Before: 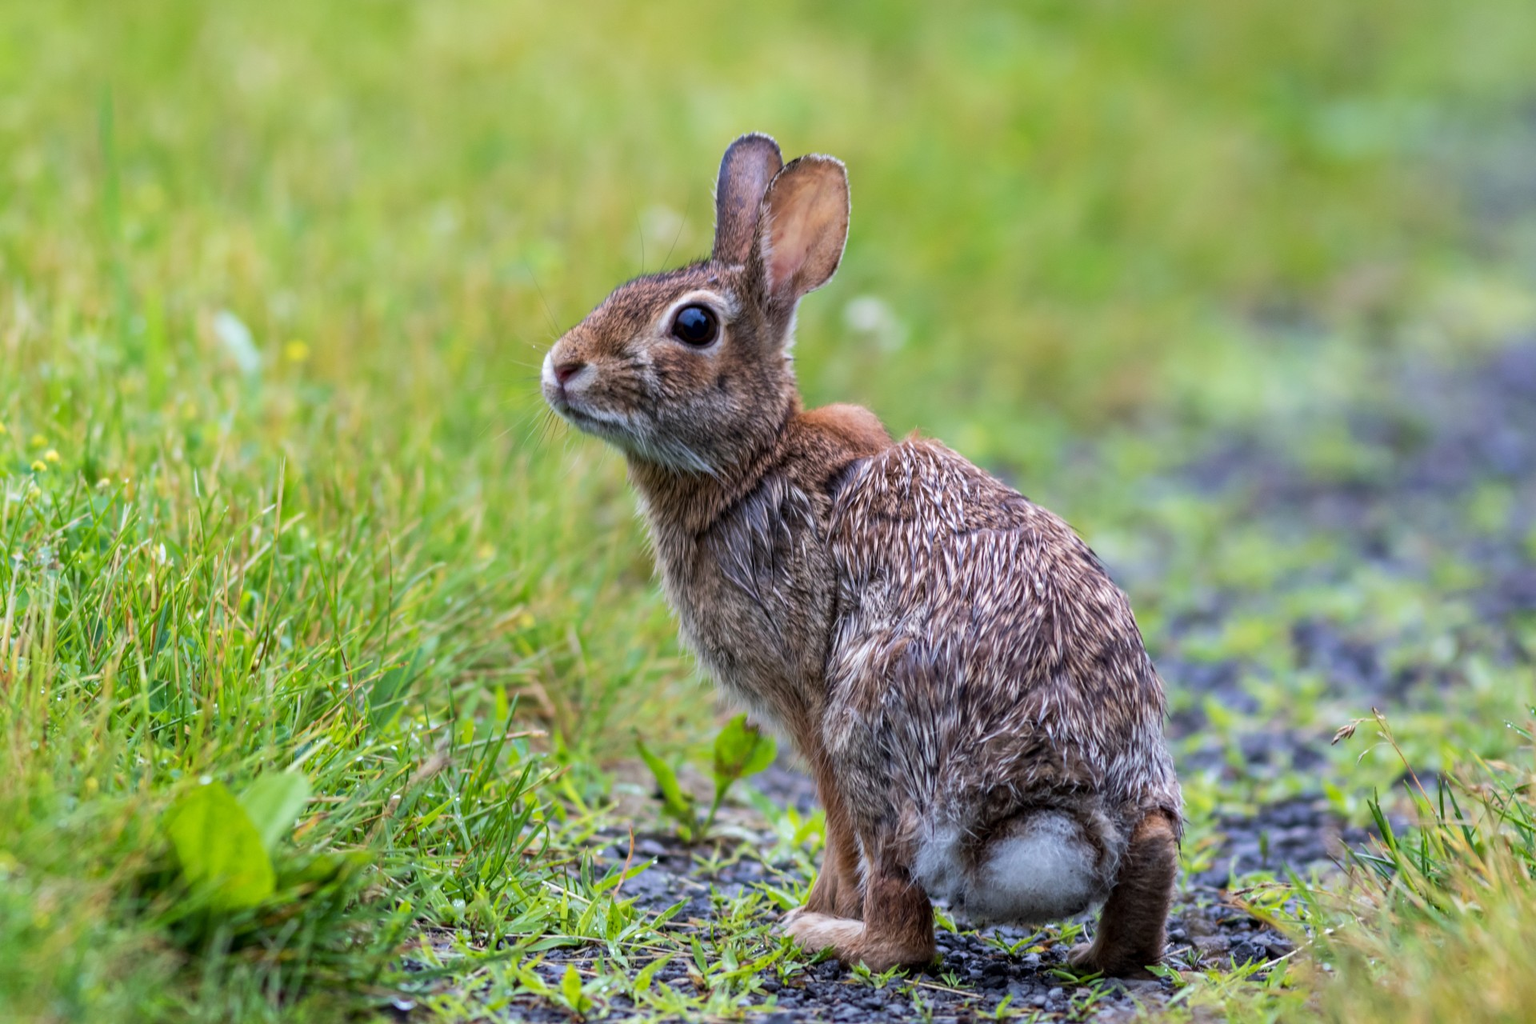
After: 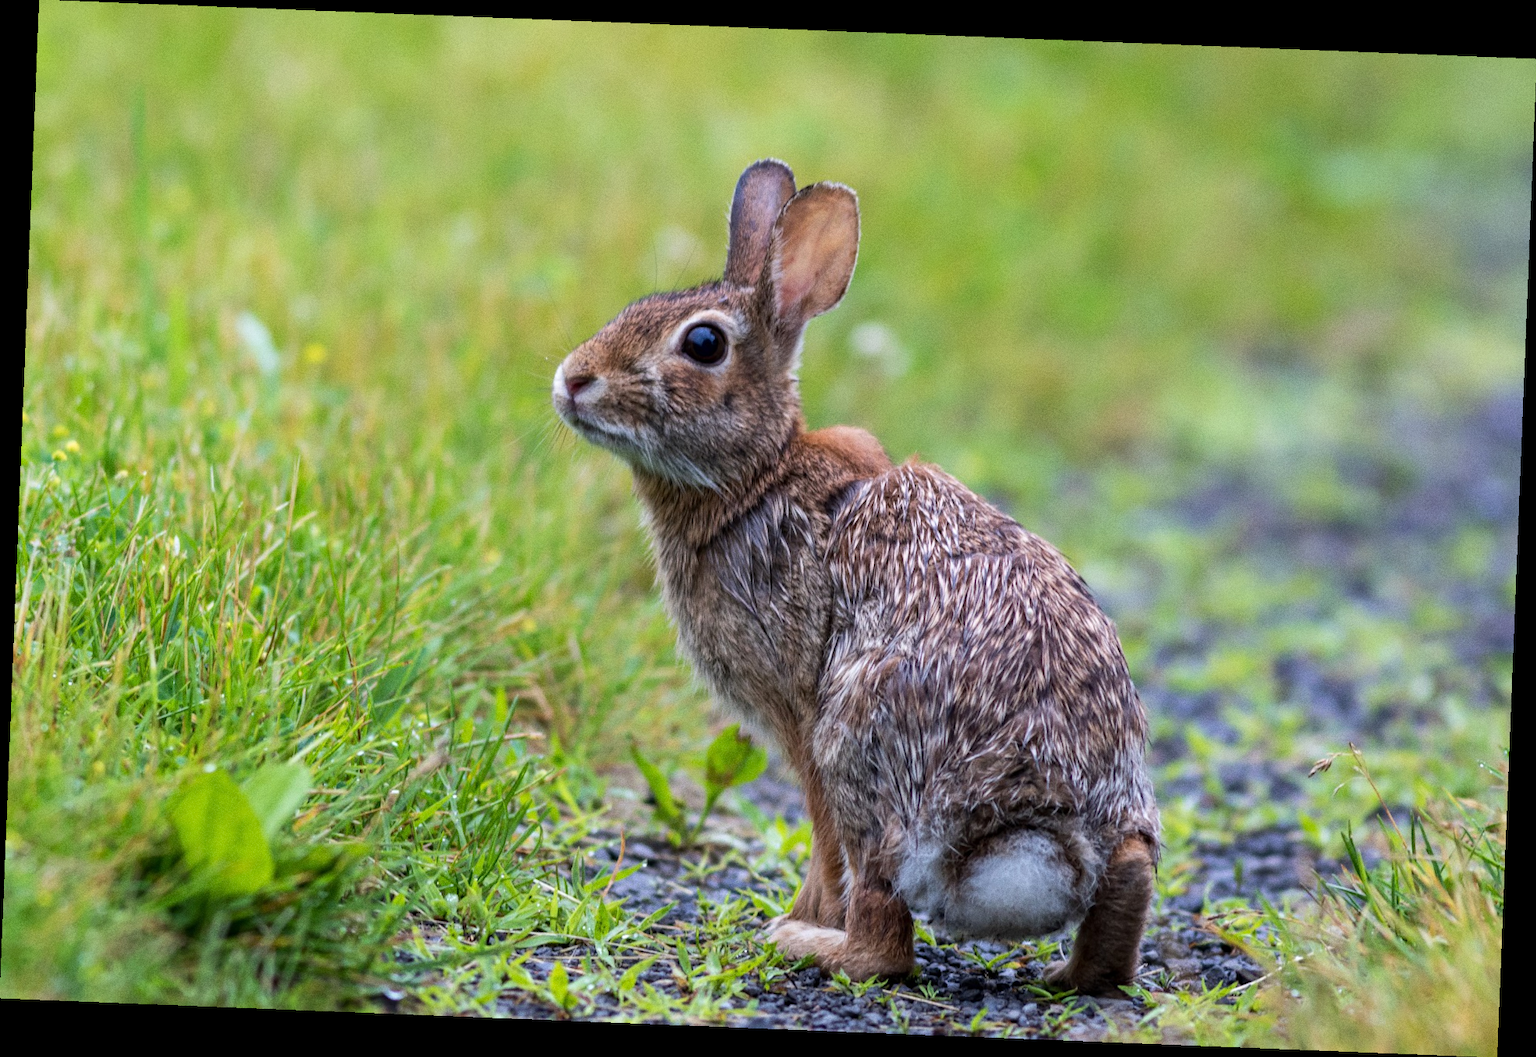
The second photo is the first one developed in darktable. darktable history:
rotate and perspective: rotation 2.27°, automatic cropping off
grain: coarseness 0.47 ISO
